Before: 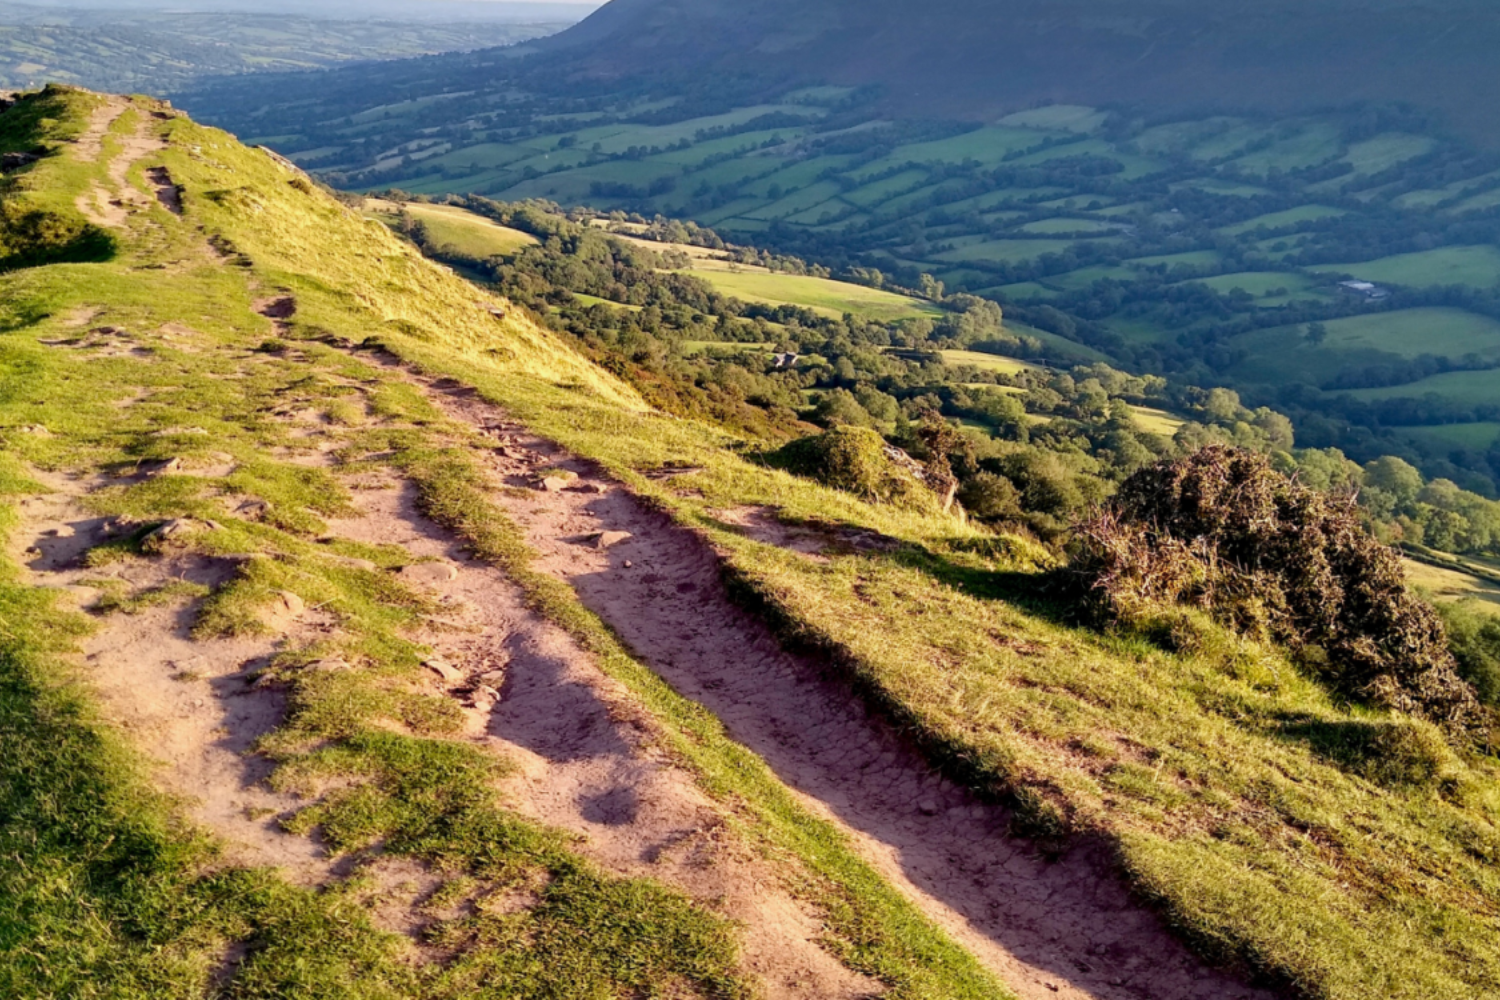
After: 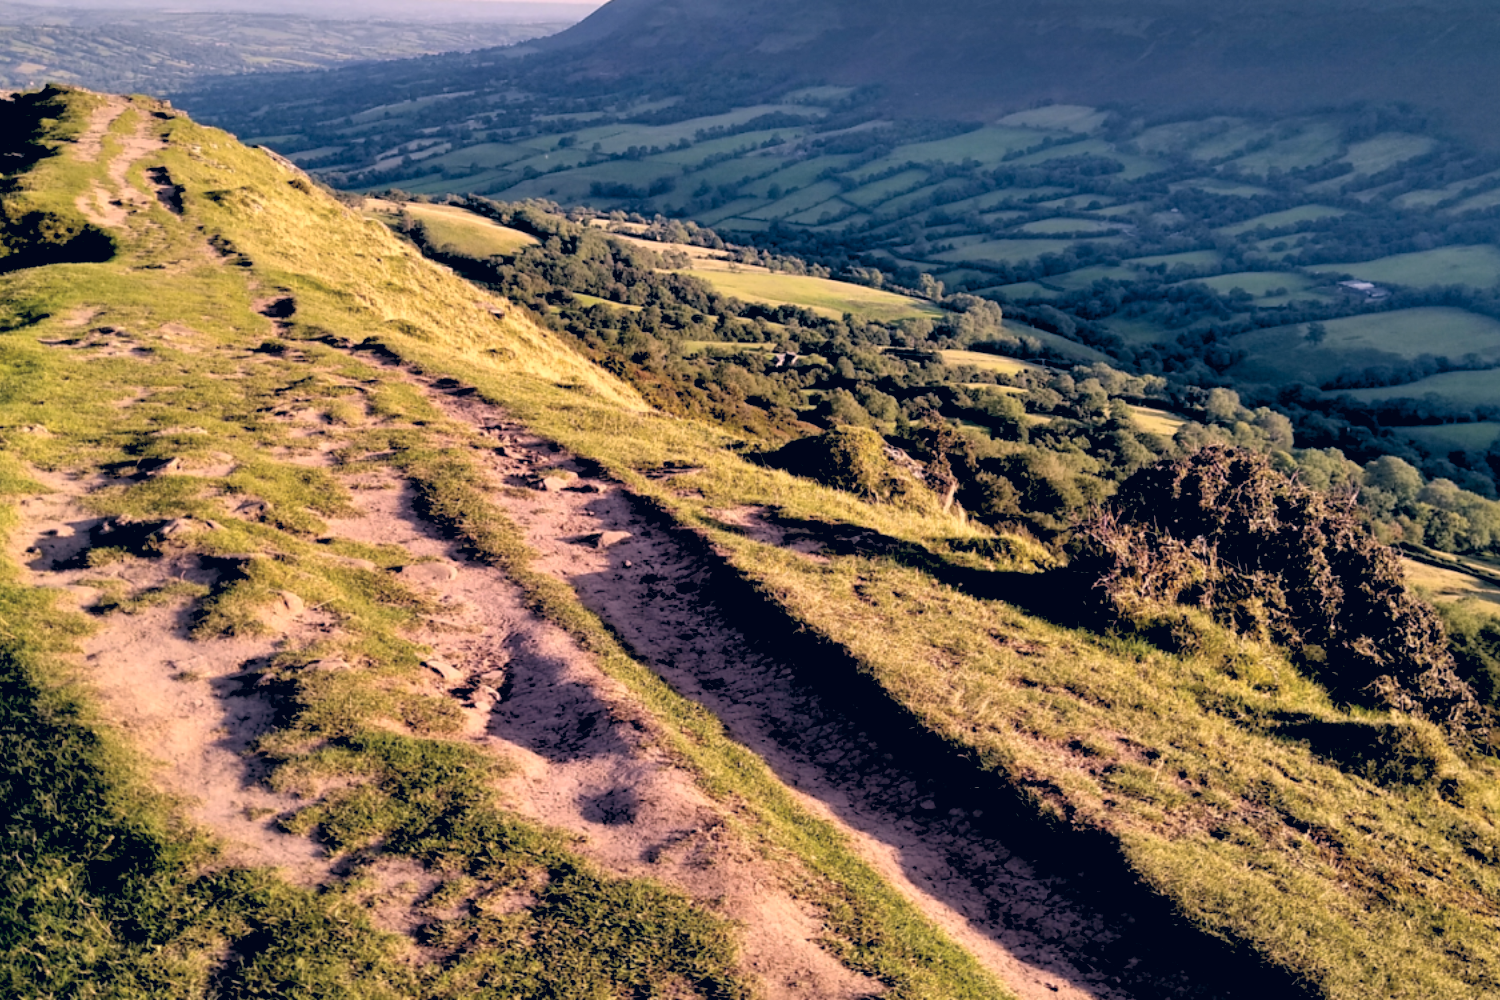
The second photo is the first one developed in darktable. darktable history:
rgb levels: levels [[0.034, 0.472, 0.904], [0, 0.5, 1], [0, 0.5, 1]]
color correction: highlights a* 14.46, highlights b* 5.85, shadows a* -5.53, shadows b* -15.24, saturation 0.85
